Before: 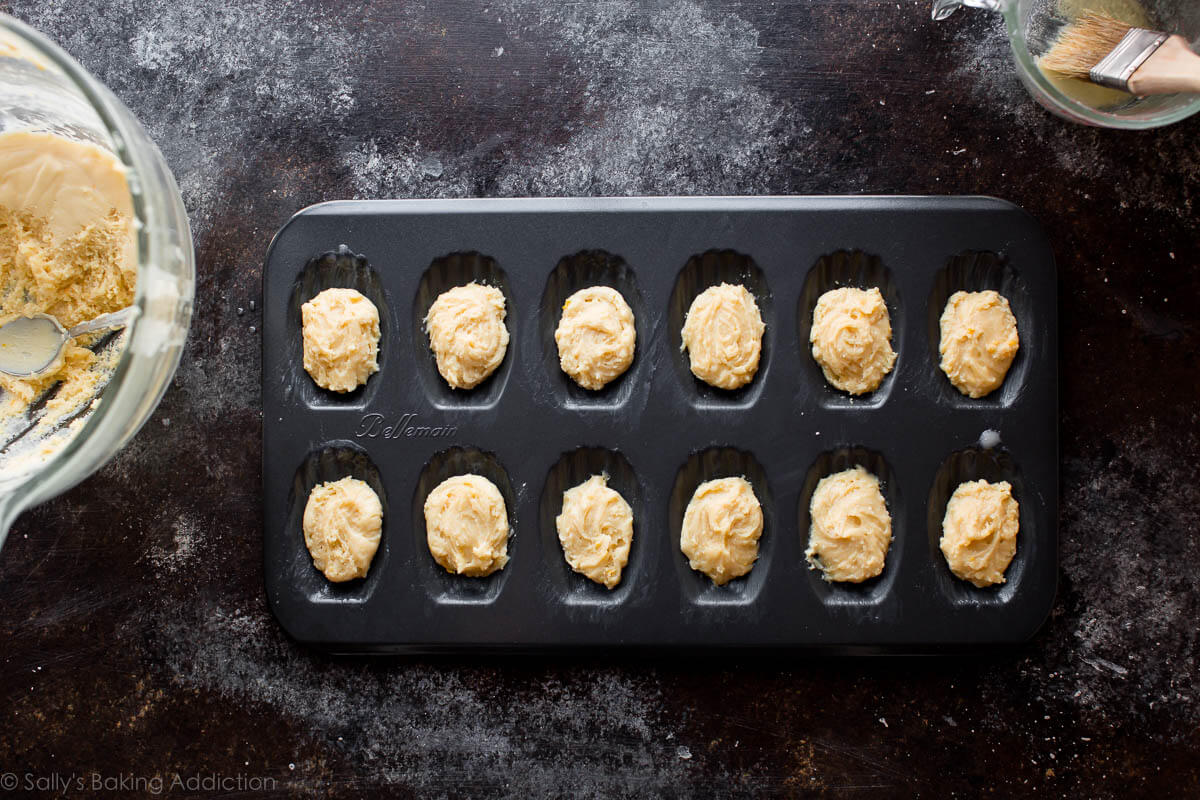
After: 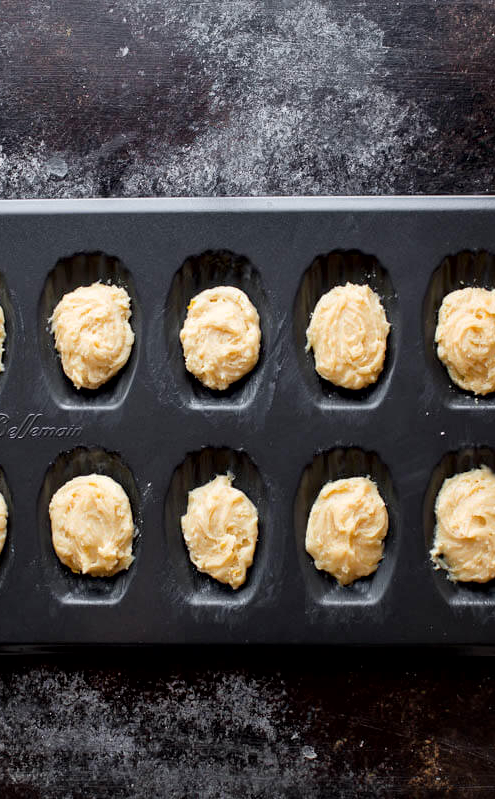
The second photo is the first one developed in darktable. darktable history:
local contrast: mode bilateral grid, contrast 20, coarseness 50, detail 149%, midtone range 0.2
crop: left 31.265%, right 27.426%
